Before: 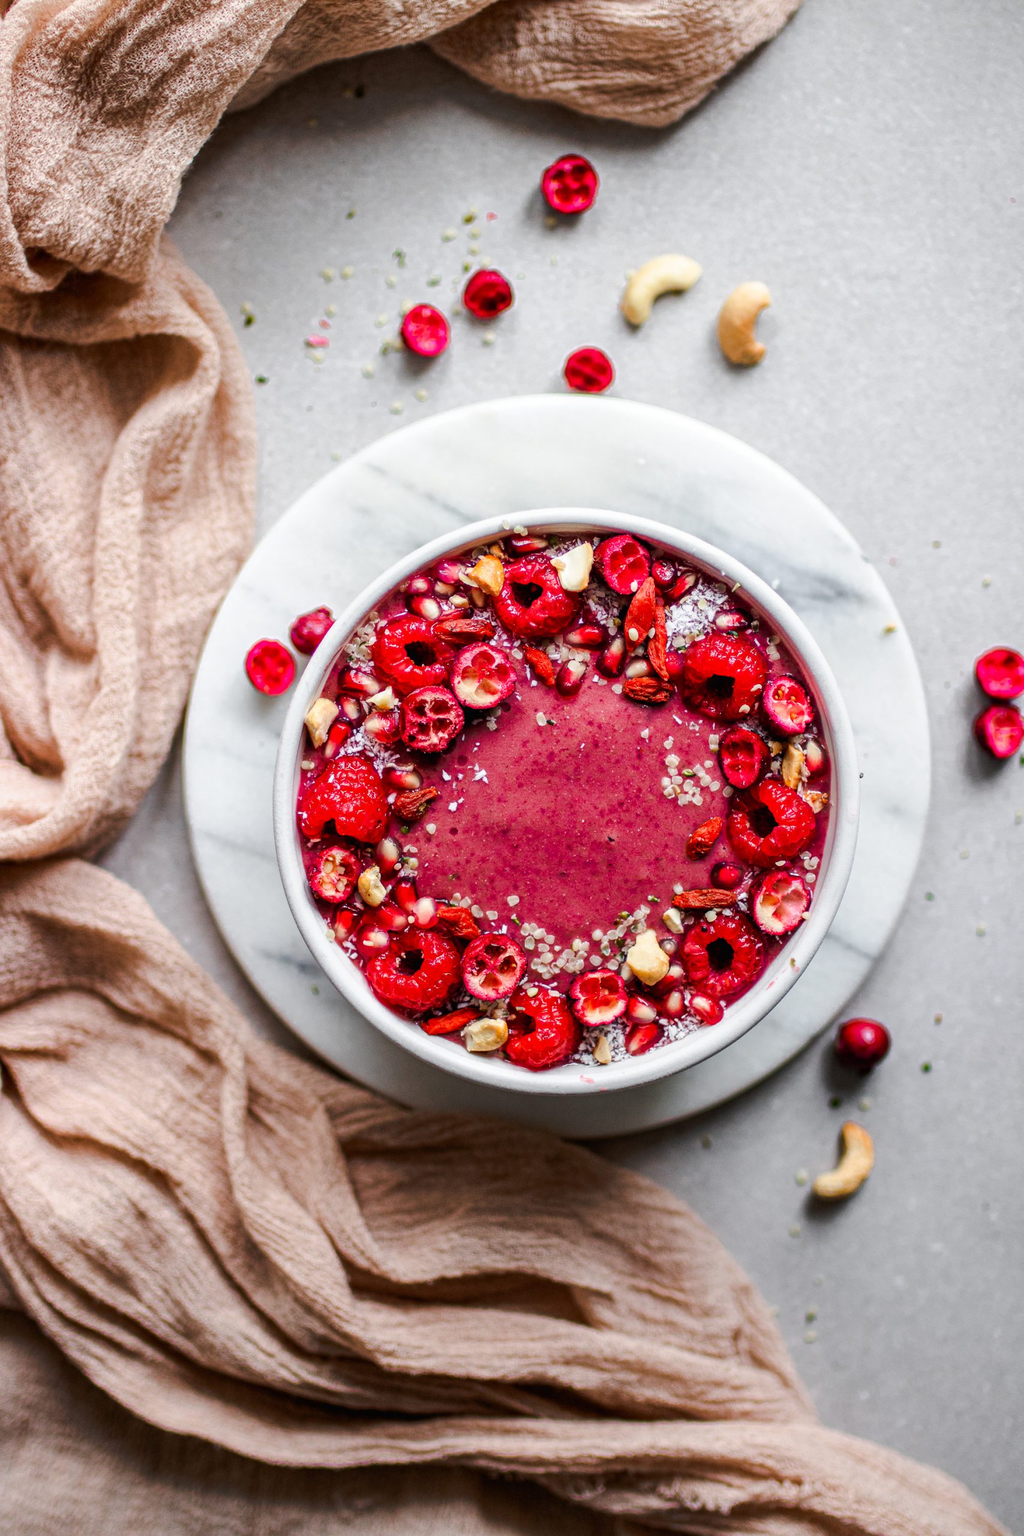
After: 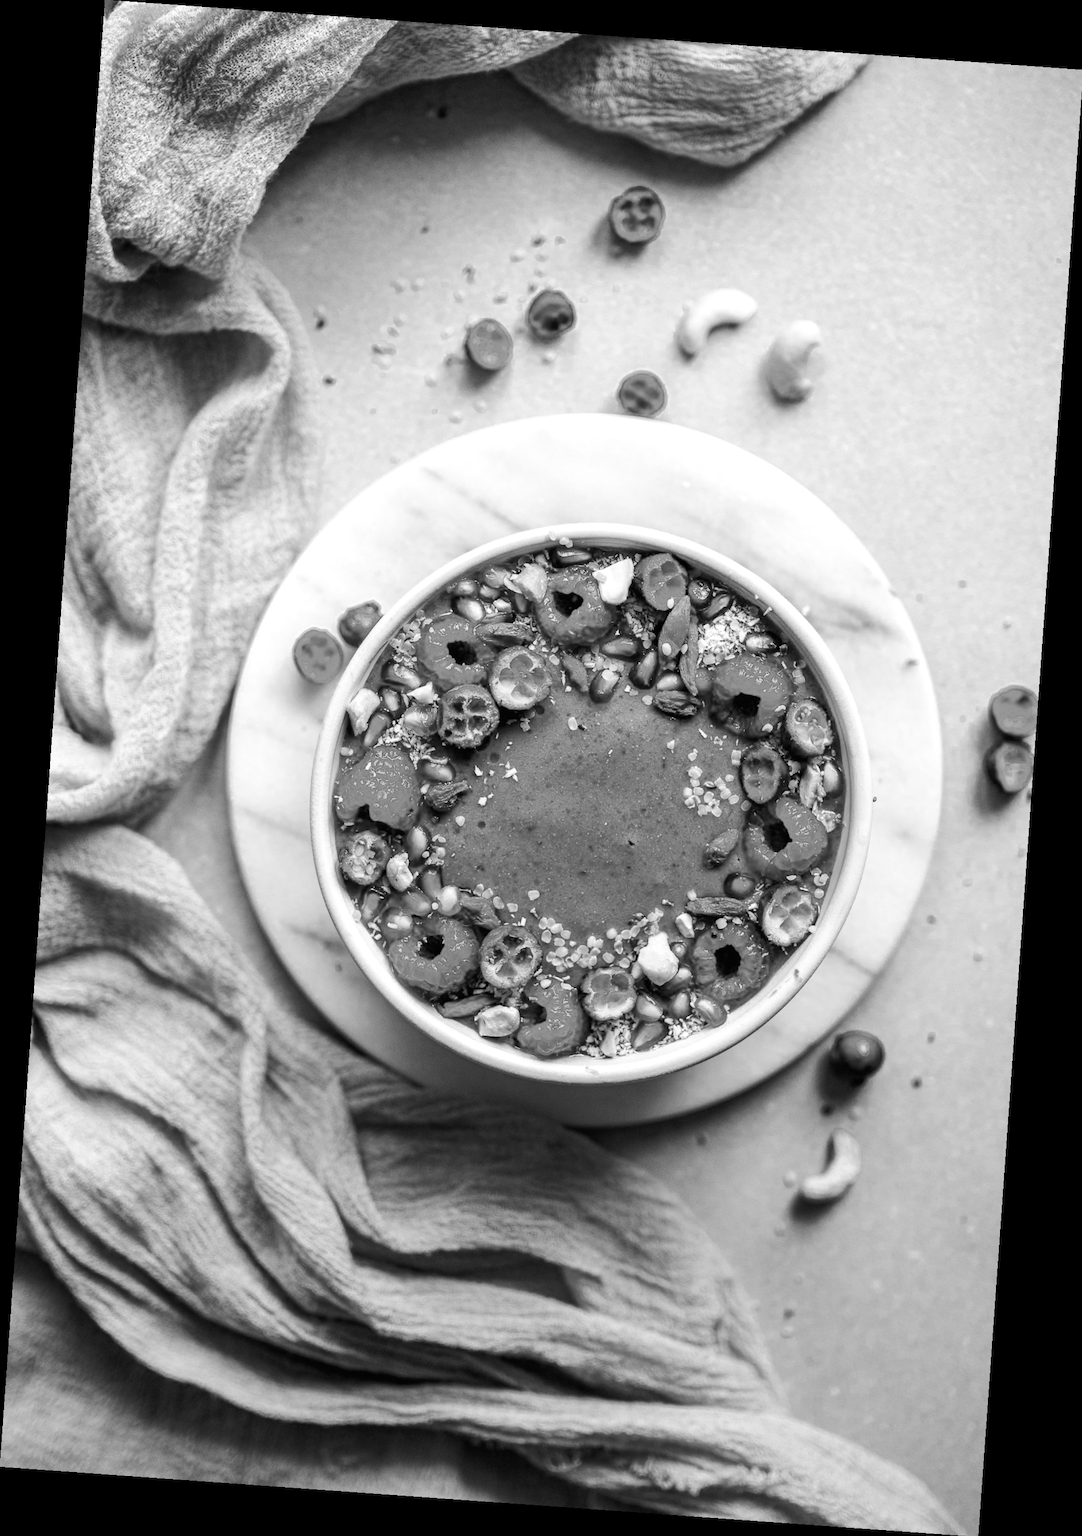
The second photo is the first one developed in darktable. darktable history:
monochrome: on, module defaults
white balance: red 1.188, blue 1.11
rotate and perspective: rotation 4.1°, automatic cropping off
